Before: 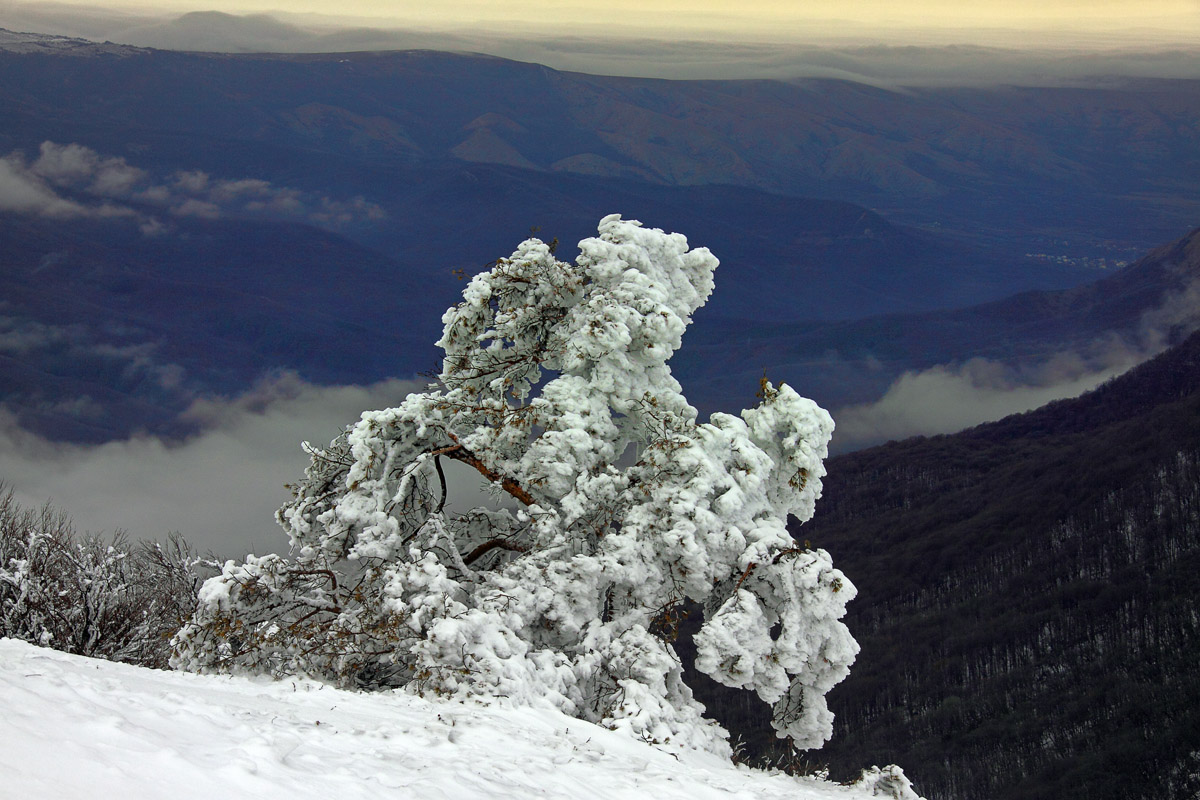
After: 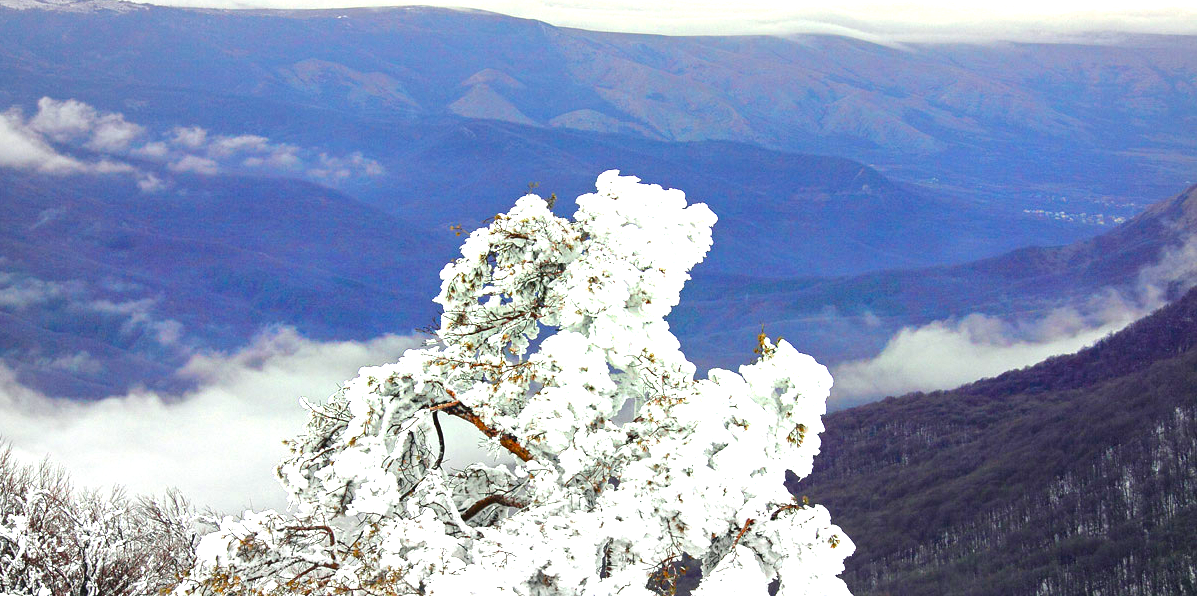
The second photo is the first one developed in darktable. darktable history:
color balance rgb: global offset › luminance 0.488%, perceptual saturation grading › global saturation 20%, perceptual saturation grading › highlights -25.421%, perceptual saturation grading › shadows 25.174%, global vibrance 9.788%
crop: left 0.242%, top 5.507%, bottom 19.878%
exposure: black level correction 0, exposure 1.1 EV, compensate exposure bias true, compensate highlight preservation false
